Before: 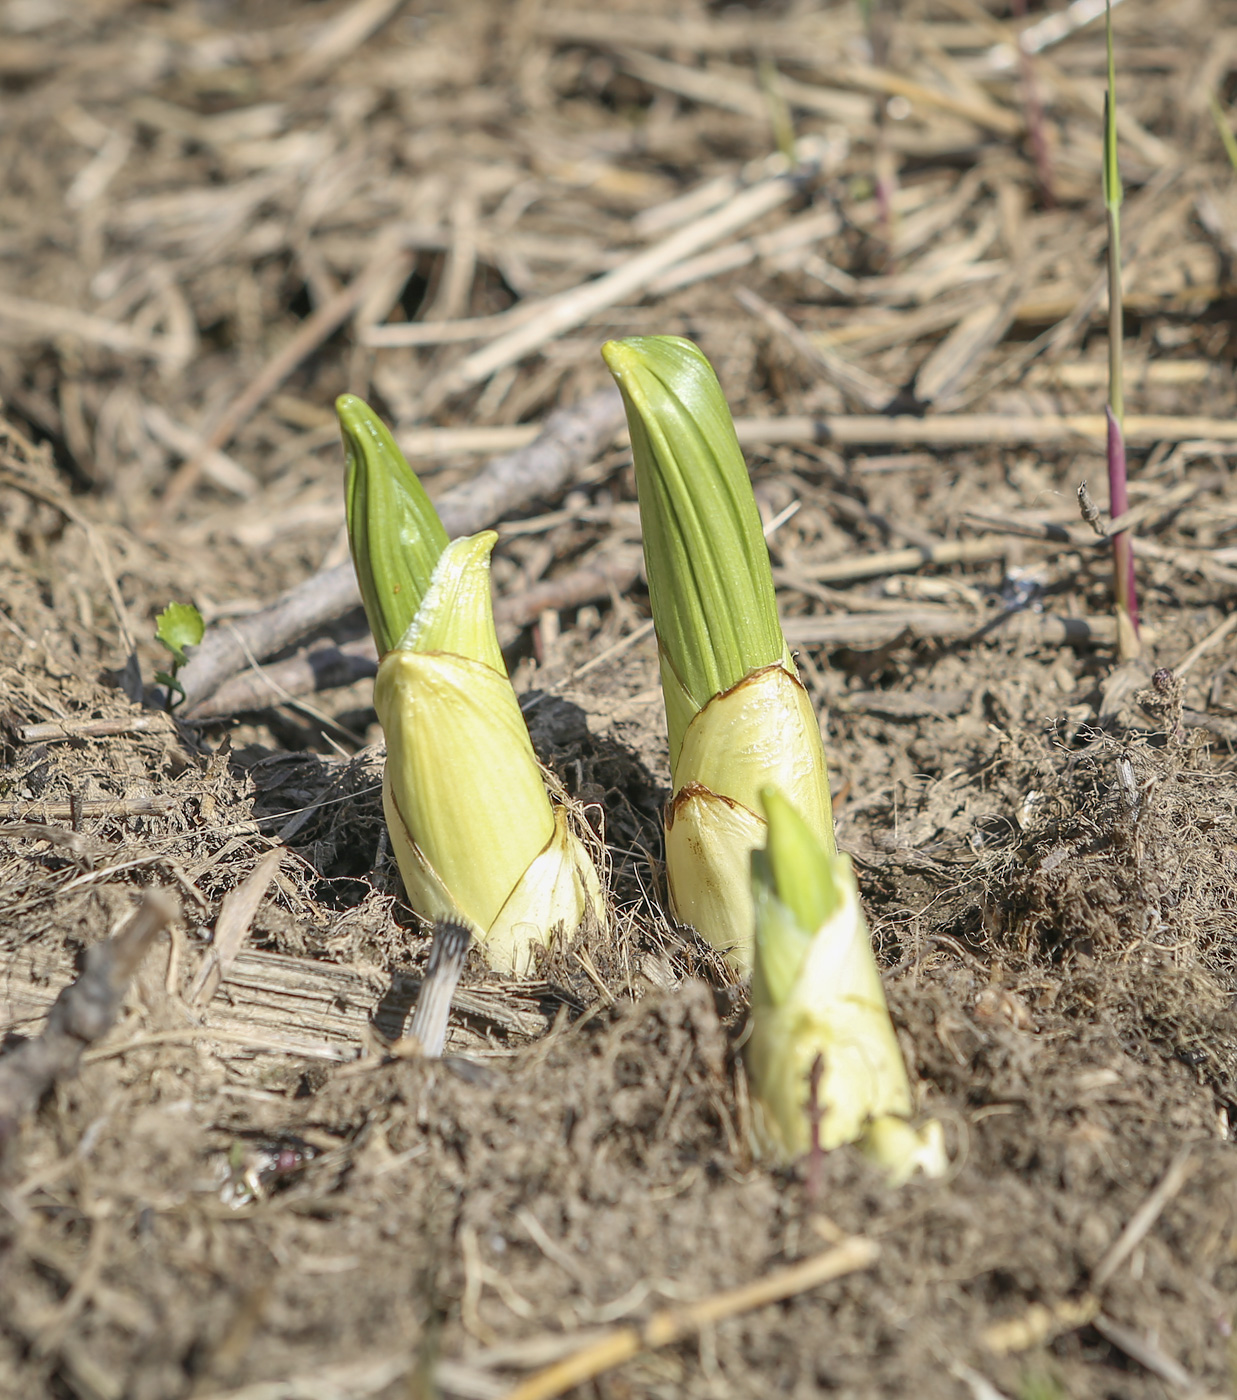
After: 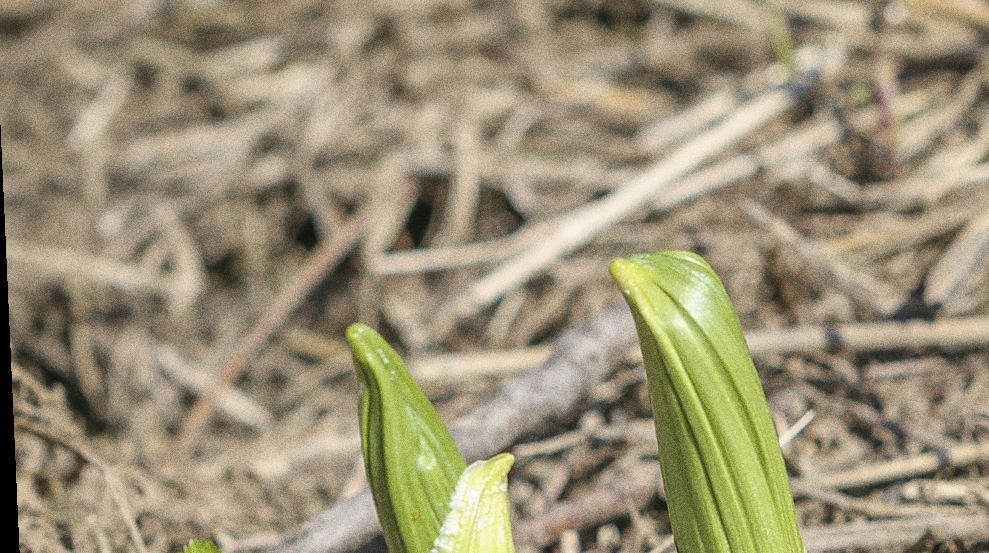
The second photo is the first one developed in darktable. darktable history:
crop: left 0.579%, top 7.627%, right 23.167%, bottom 54.275%
rotate and perspective: rotation -2.56°, automatic cropping off
grain: coarseness 0.09 ISO, strength 40%
